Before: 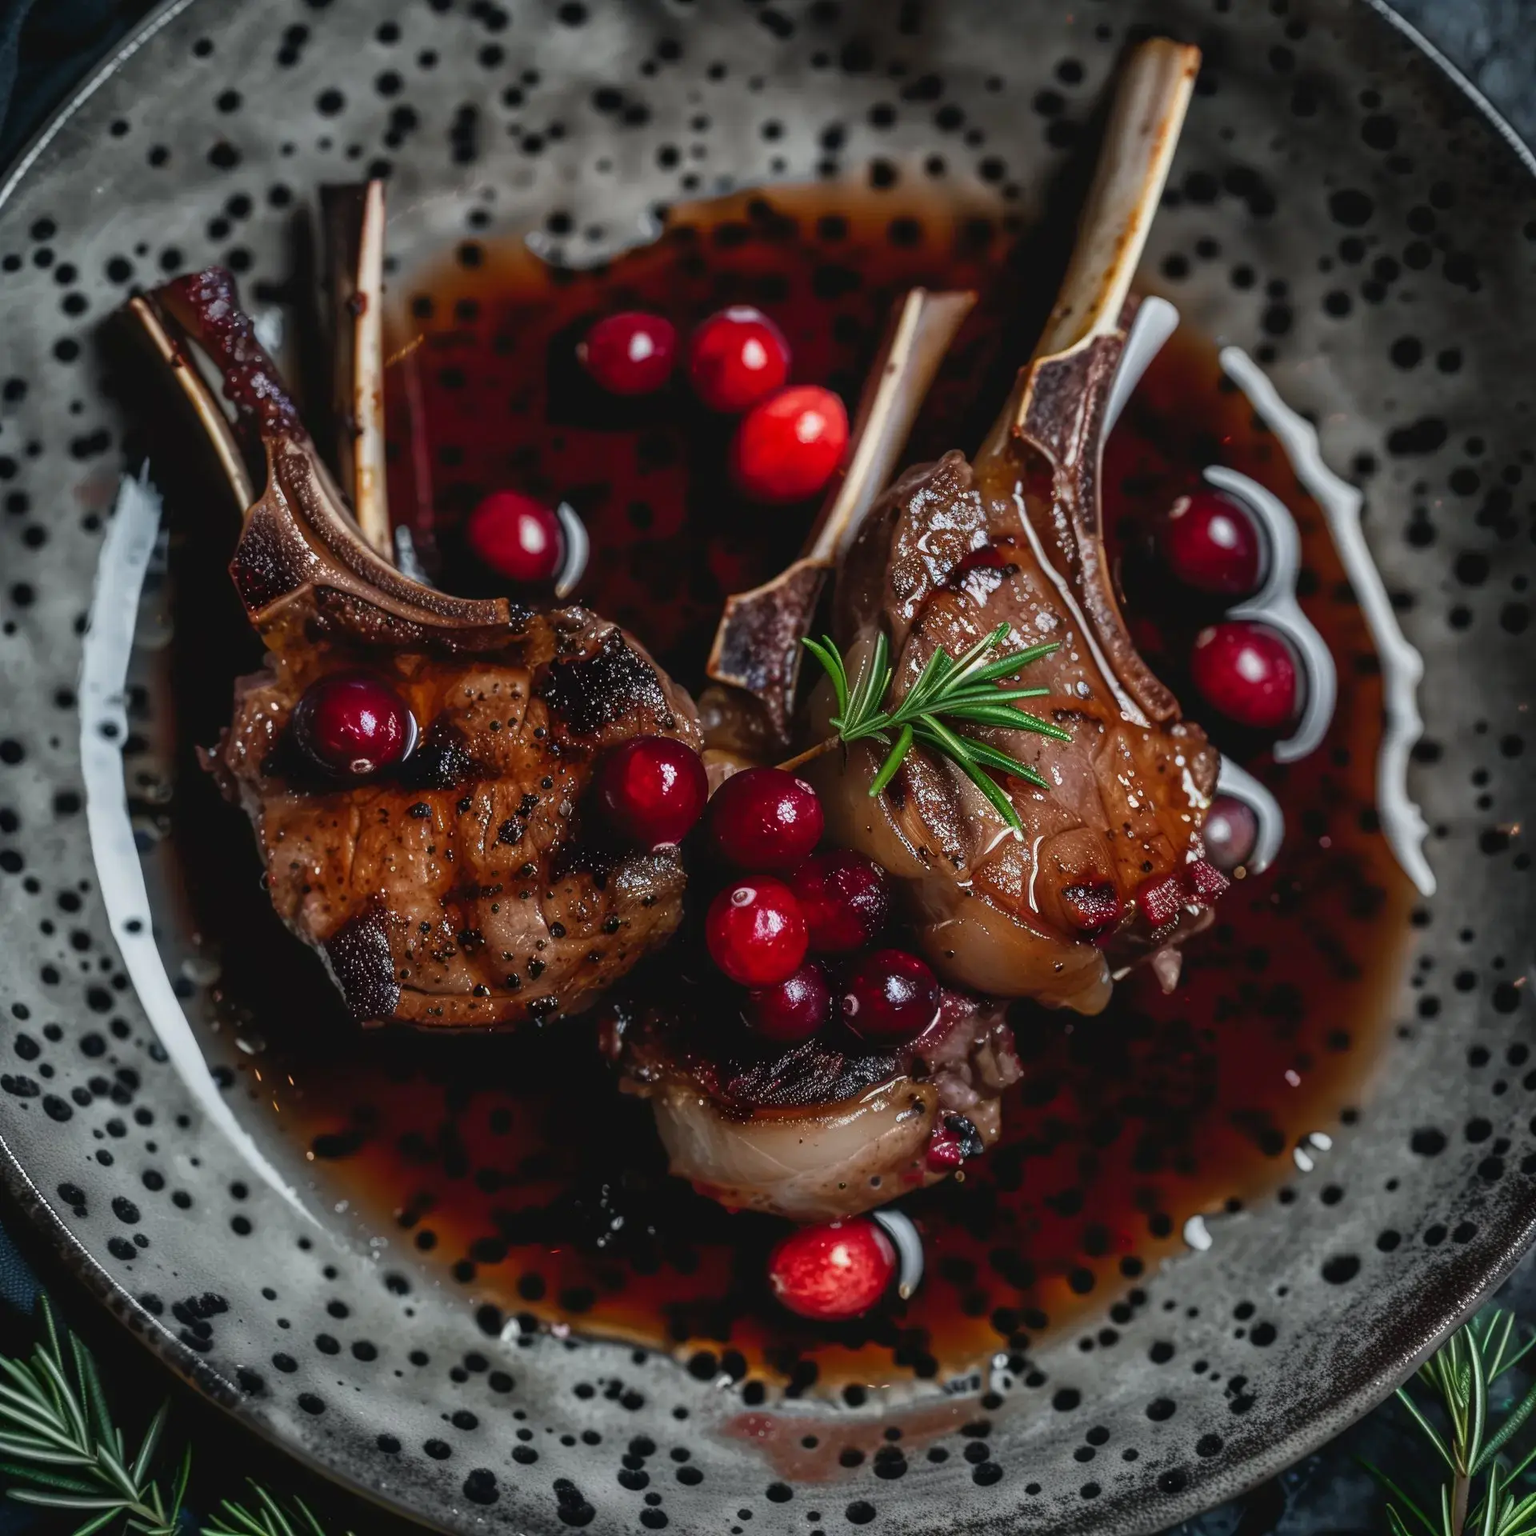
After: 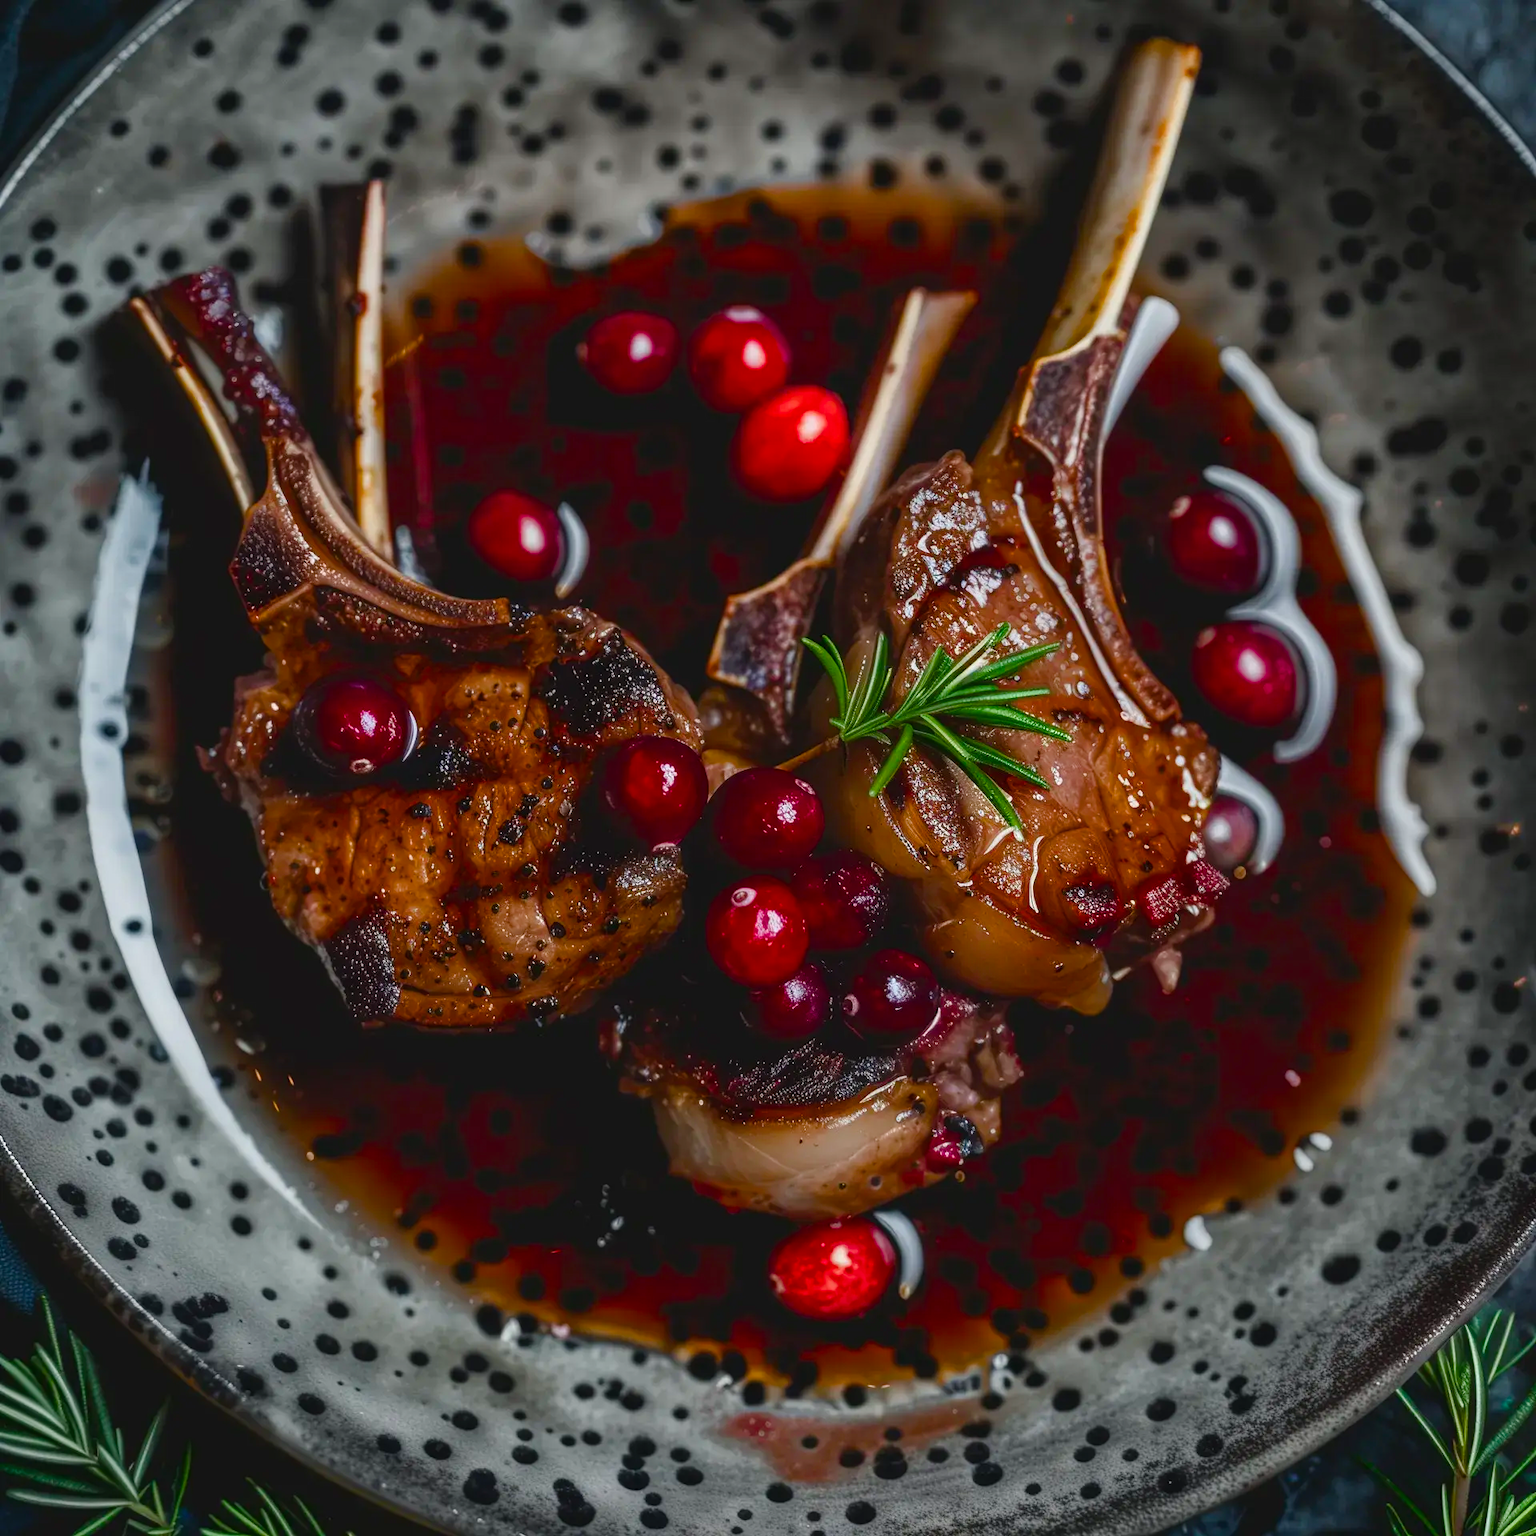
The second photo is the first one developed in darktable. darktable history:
color balance rgb: global offset › luminance 0.226%, perceptual saturation grading › global saturation 23.788%, perceptual saturation grading › highlights -24.377%, perceptual saturation grading › mid-tones 24.386%, perceptual saturation grading › shadows 41.097%, global vibrance 15.662%
